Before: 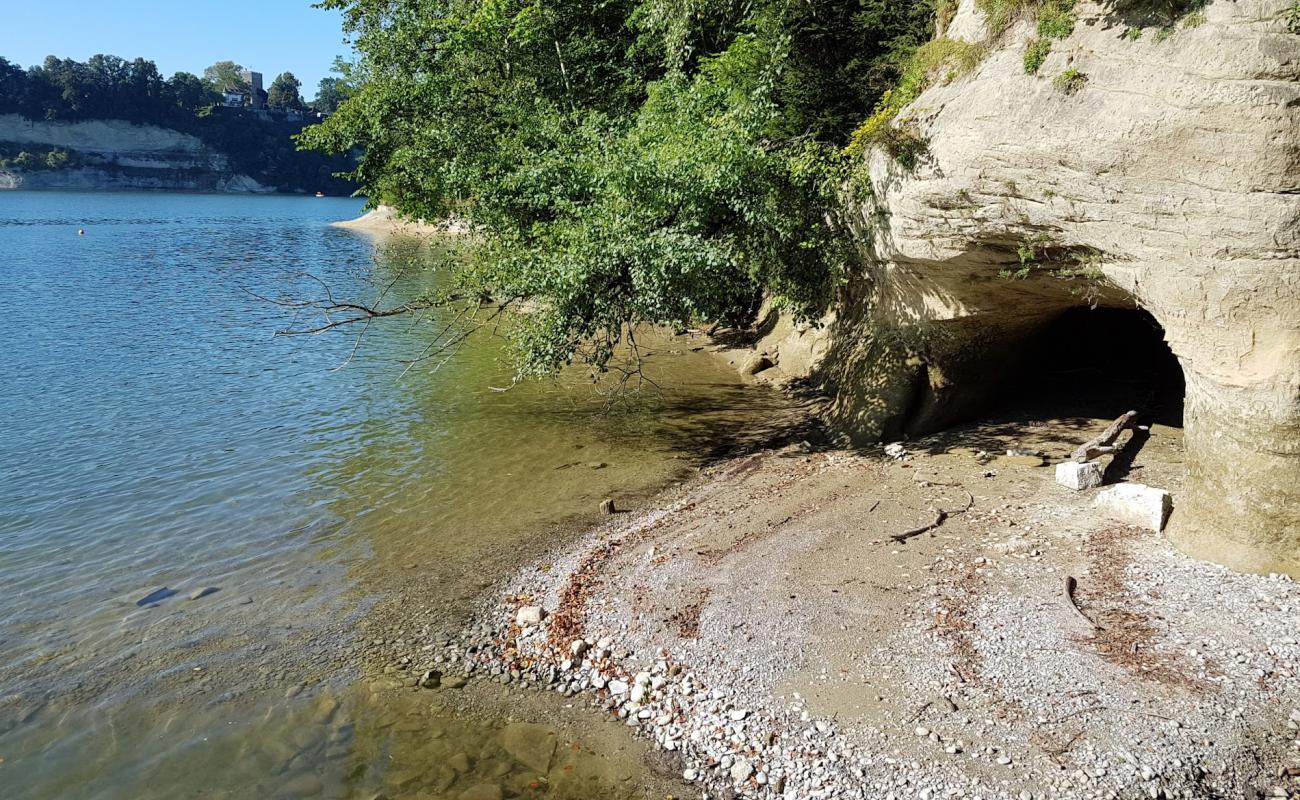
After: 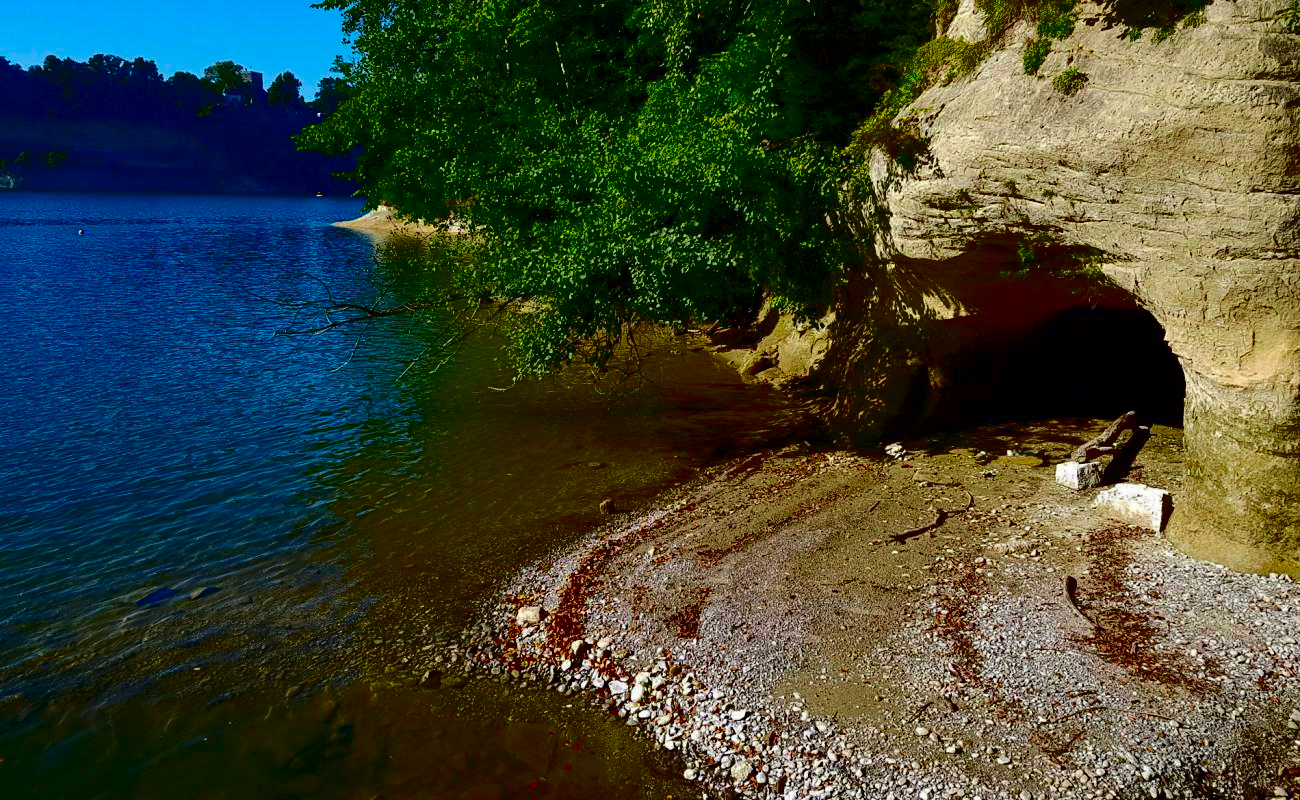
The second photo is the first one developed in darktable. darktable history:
tone curve: curves: ch0 [(0, 0) (0.003, 0.021) (0.011, 0.021) (0.025, 0.021) (0.044, 0.033) (0.069, 0.053) (0.1, 0.08) (0.136, 0.114) (0.177, 0.171) (0.224, 0.246) (0.277, 0.332) (0.335, 0.424) (0.399, 0.496) (0.468, 0.561) (0.543, 0.627) (0.623, 0.685) (0.709, 0.741) (0.801, 0.813) (0.898, 0.902) (1, 1)], color space Lab, independent channels, preserve colors none
contrast brightness saturation: brightness -0.984, saturation 0.999
velvia: on, module defaults
